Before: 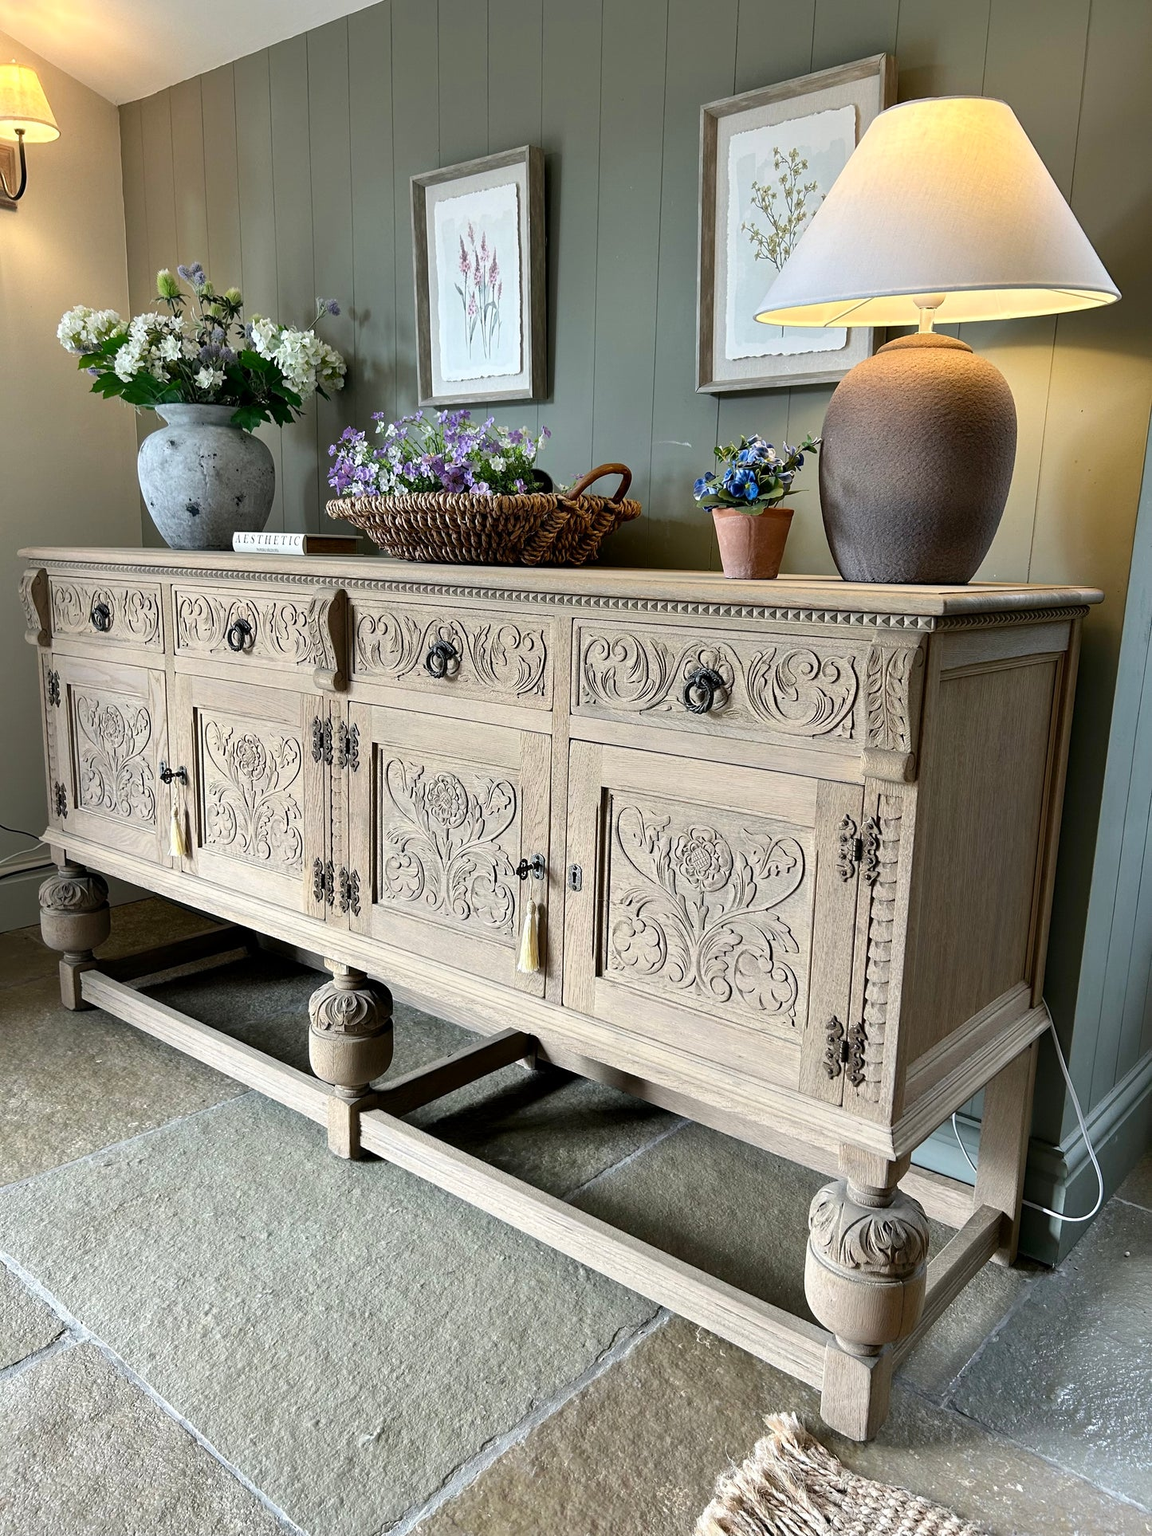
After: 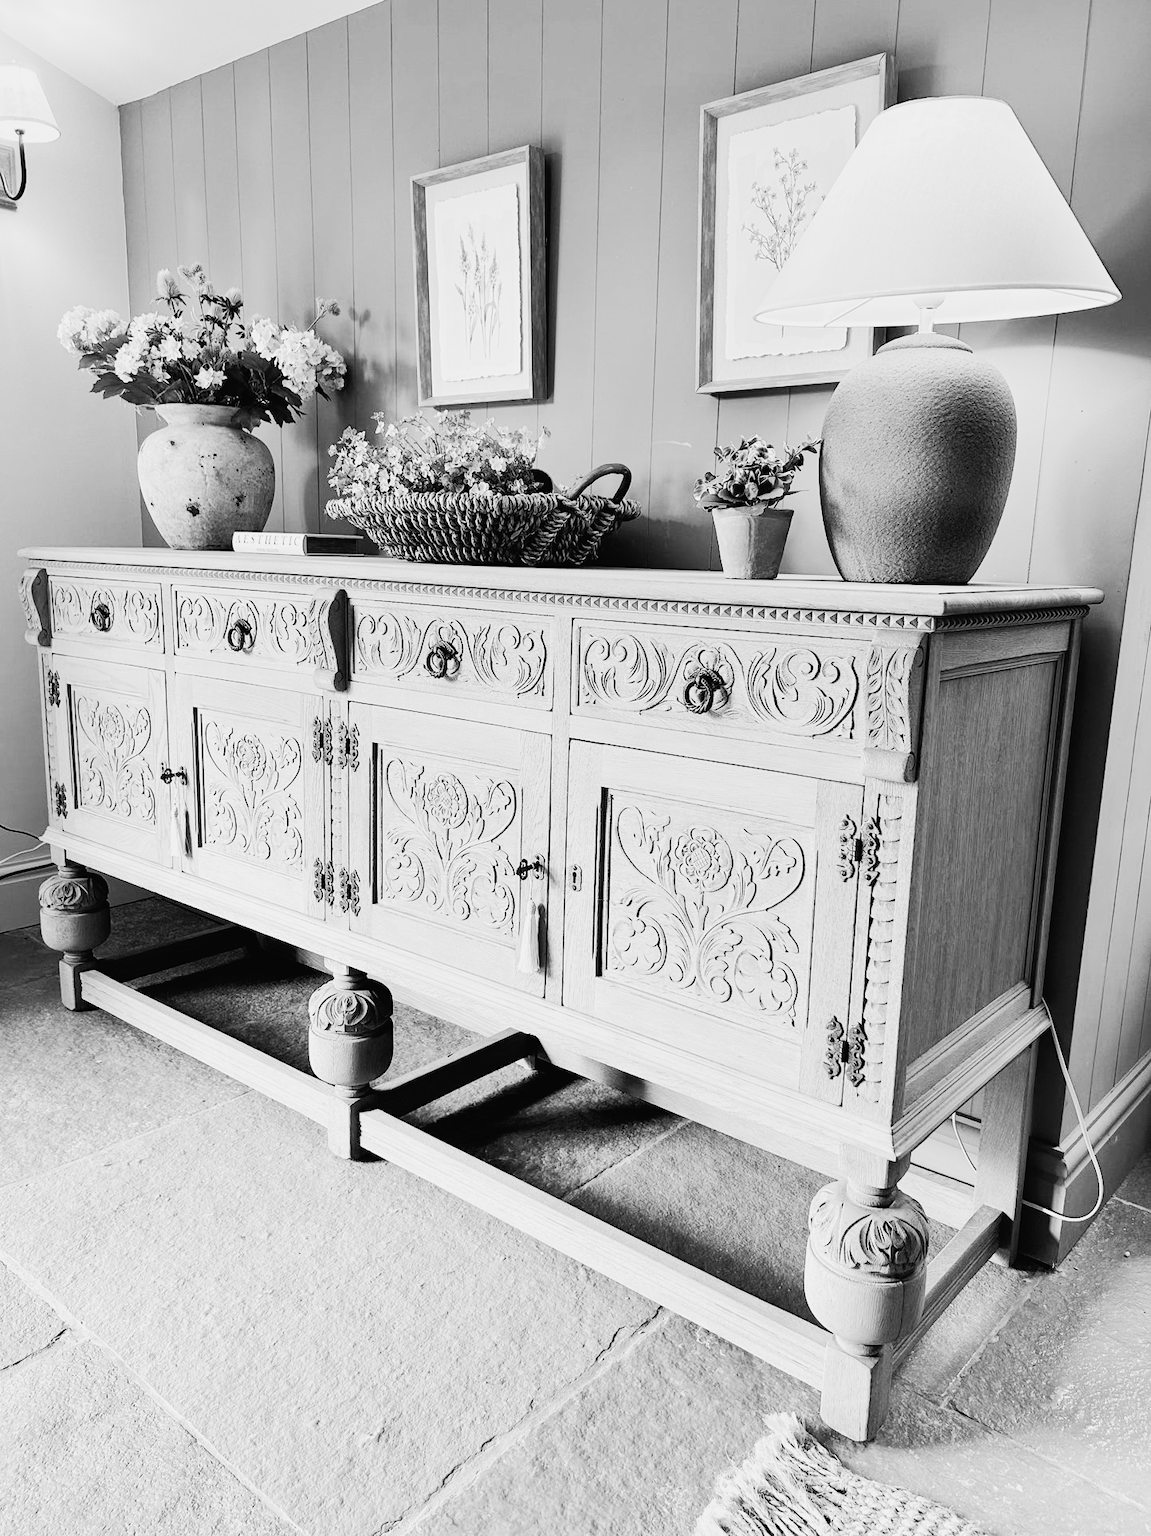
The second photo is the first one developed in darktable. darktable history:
exposure: black level correction 0.001, exposure 0.5 EV, compensate exposure bias true, compensate highlight preservation false
color contrast: green-magenta contrast 0, blue-yellow contrast 0
tone curve: curves: ch0 [(0, 0.017) (0.091, 0.04) (0.296, 0.276) (0.439, 0.482) (0.64, 0.729) (0.785, 0.817) (0.995, 0.917)]; ch1 [(0, 0) (0.384, 0.365) (0.463, 0.447) (0.486, 0.474) (0.503, 0.497) (0.526, 0.52) (0.555, 0.564) (0.578, 0.589) (0.638, 0.66) (0.766, 0.773) (1, 1)]; ch2 [(0, 0) (0.374, 0.344) (0.446, 0.443) (0.501, 0.509) (0.528, 0.522) (0.569, 0.593) (0.61, 0.646) (0.666, 0.688) (1, 1)], color space Lab, independent channels, preserve colors none
color correction: highlights a* -0.182, highlights b* -0.124
color zones: curves: ch0 [(0, 0.48) (0.209, 0.398) (0.305, 0.332) (0.429, 0.493) (0.571, 0.5) (0.714, 0.5) (0.857, 0.5) (1, 0.48)]; ch1 [(0, 0.736) (0.143, 0.625) (0.225, 0.371) (0.429, 0.256) (0.571, 0.241) (0.714, 0.213) (0.857, 0.48) (1, 0.736)]; ch2 [(0, 0.448) (0.143, 0.498) (0.286, 0.5) (0.429, 0.5) (0.571, 0.5) (0.714, 0.5) (0.857, 0.5) (1, 0.448)]
contrast brightness saturation: contrast 0.2, brightness 0.16, saturation 0.22
